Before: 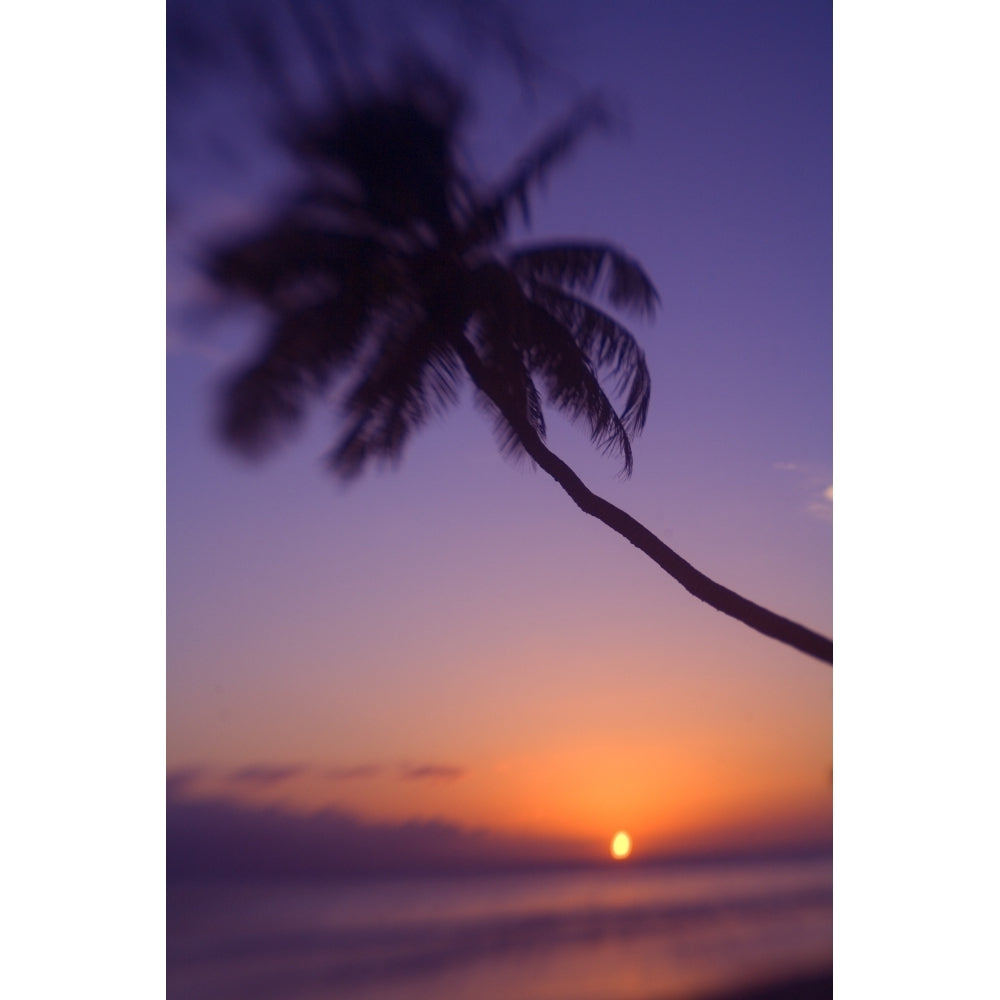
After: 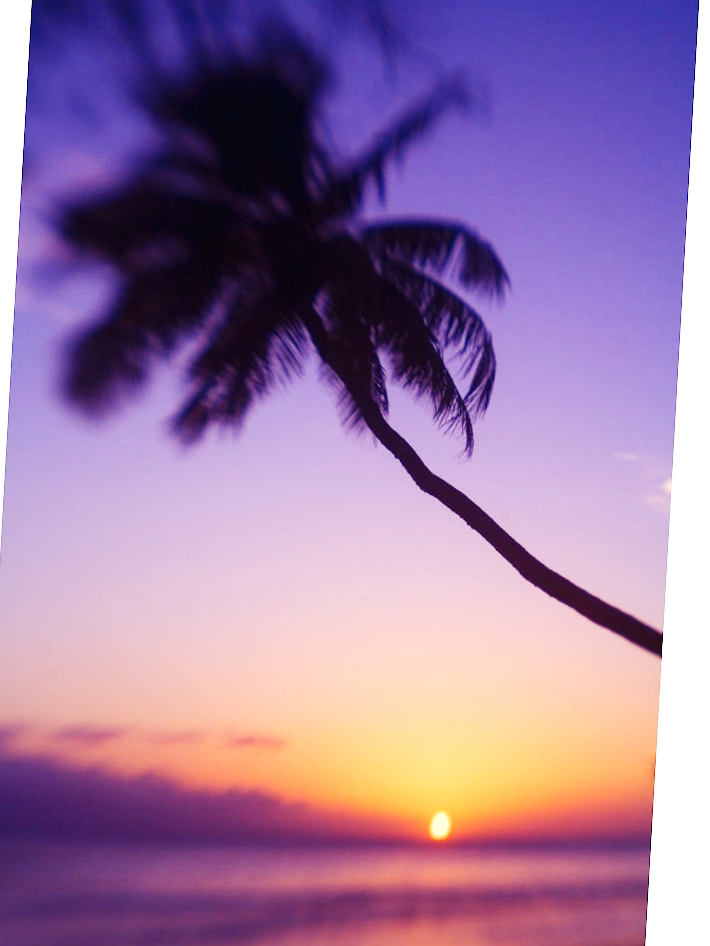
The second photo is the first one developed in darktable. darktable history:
base curve: curves: ch0 [(0, 0.003) (0.001, 0.002) (0.006, 0.004) (0.02, 0.022) (0.048, 0.086) (0.094, 0.234) (0.162, 0.431) (0.258, 0.629) (0.385, 0.8) (0.548, 0.918) (0.751, 0.988) (1, 1)], preserve colors none
crop and rotate: angle -3.27°, left 14.277%, top 0.028%, right 10.766%, bottom 0.028%
exposure: compensate highlight preservation false
